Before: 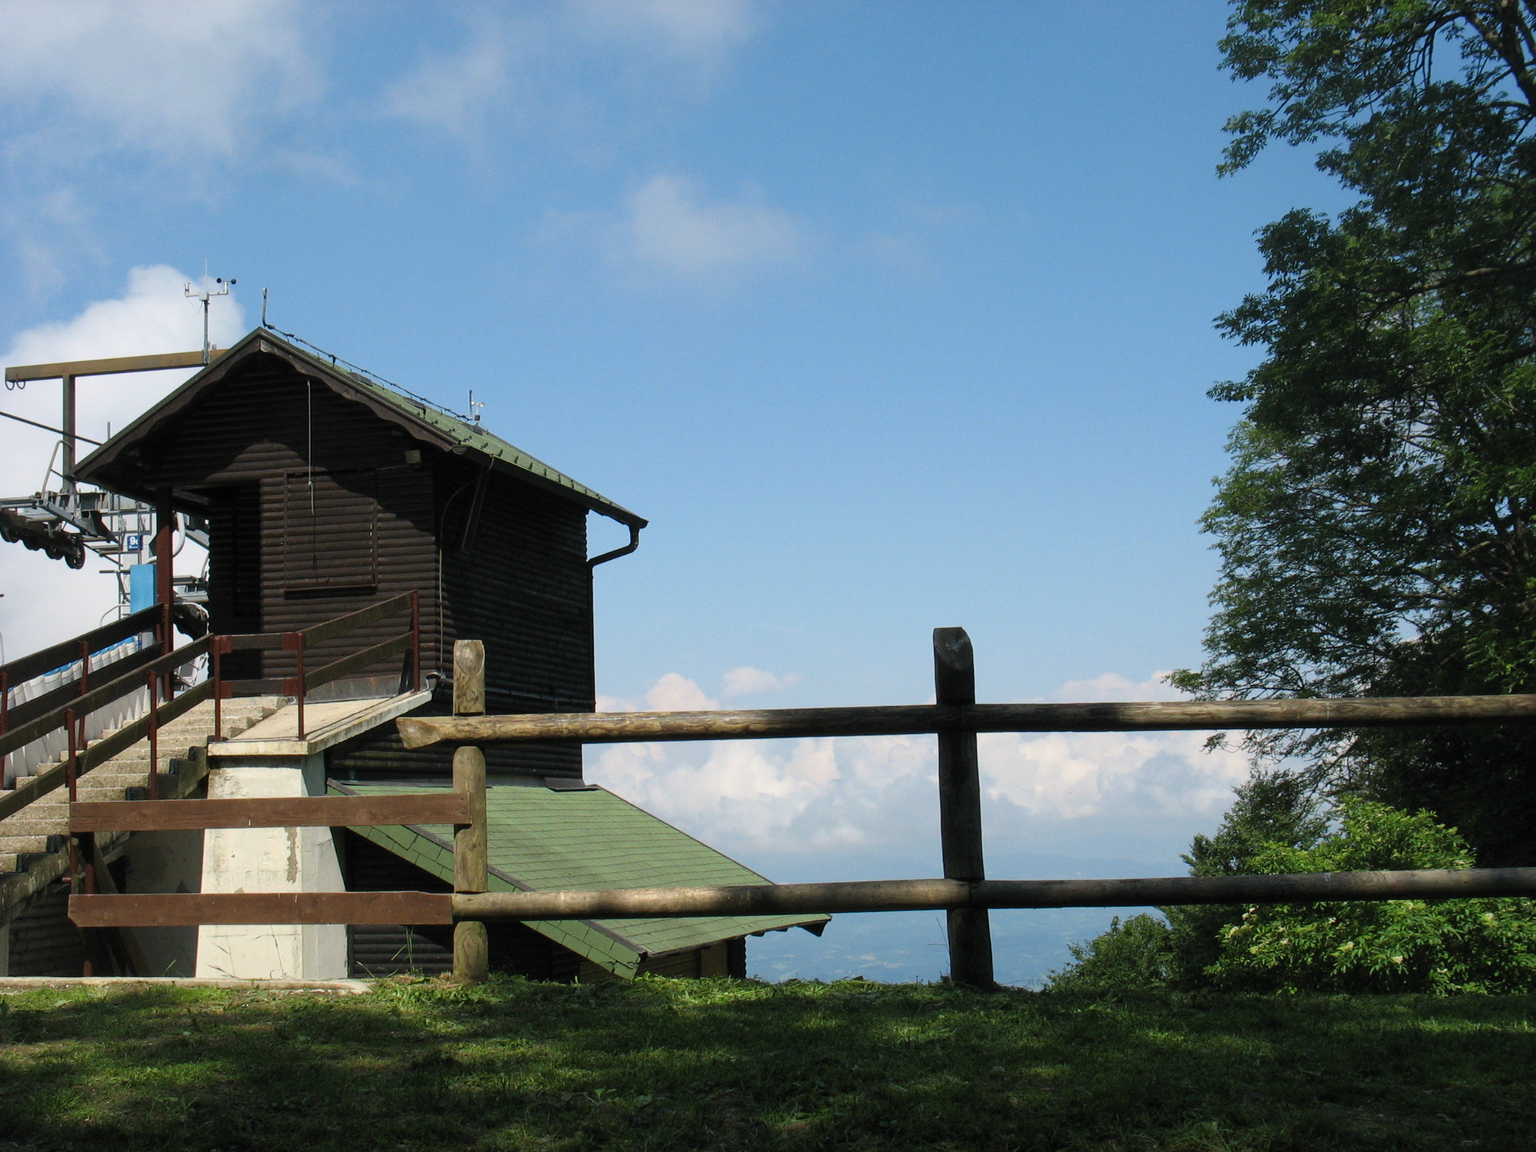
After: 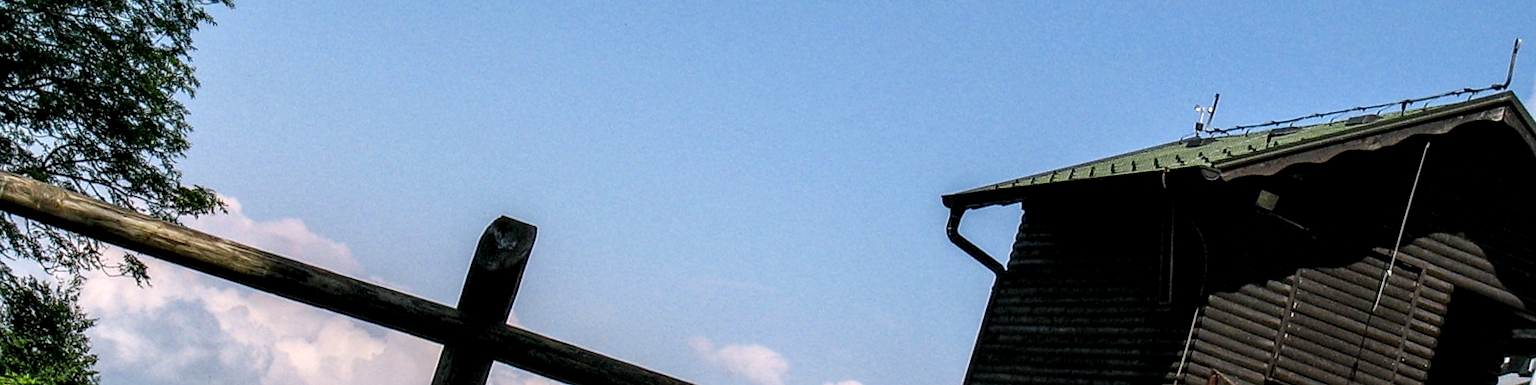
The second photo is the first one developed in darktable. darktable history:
local contrast: highlights 20%, detail 197%
sharpen: radius 1.458, amount 0.398, threshold 1.271
color balance rgb: shadows lift › chroma 2%, shadows lift › hue 217.2°, power › chroma 0.25%, power › hue 60°, highlights gain › chroma 1.5%, highlights gain › hue 309.6°, global offset › luminance -0.25%, perceptual saturation grading › global saturation 15%, global vibrance 15%
crop and rotate: angle 16.12°, top 30.835%, bottom 35.653%
